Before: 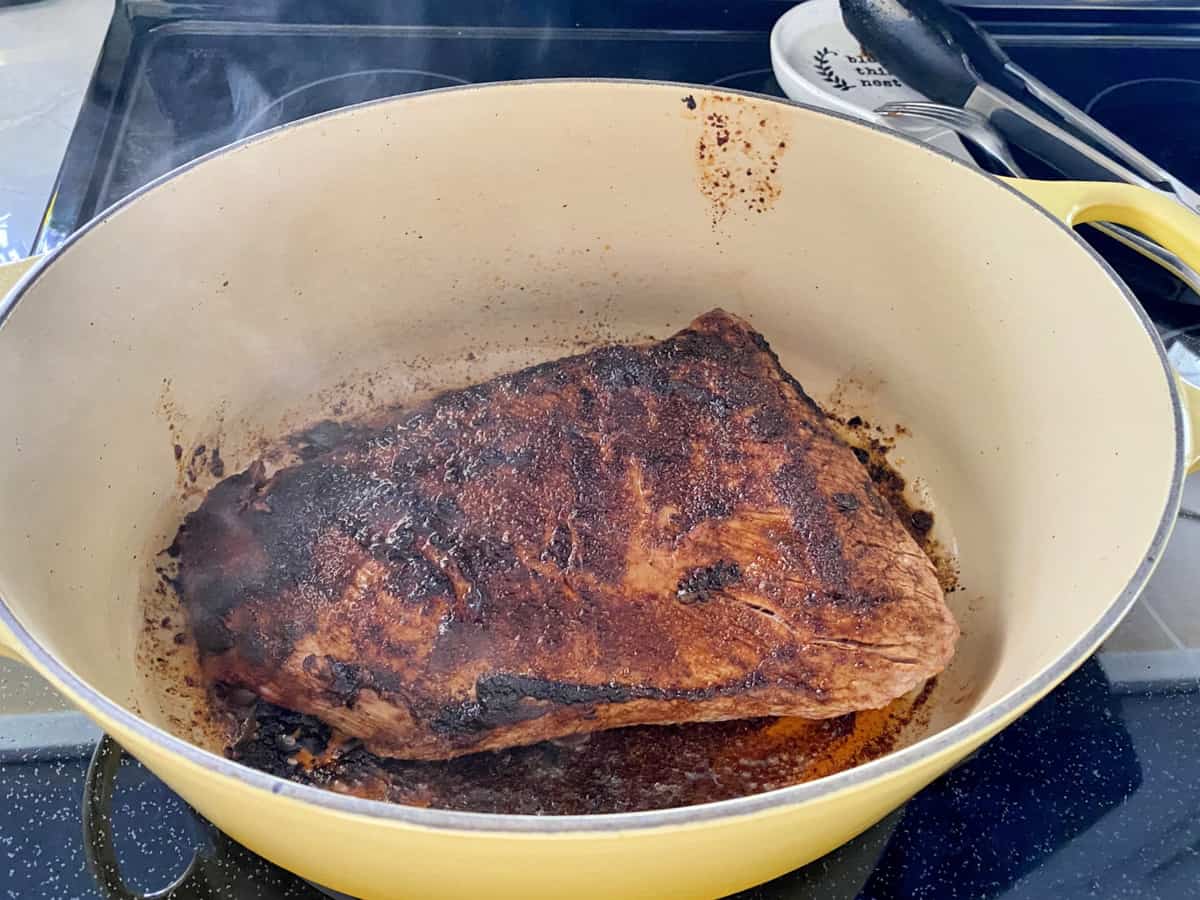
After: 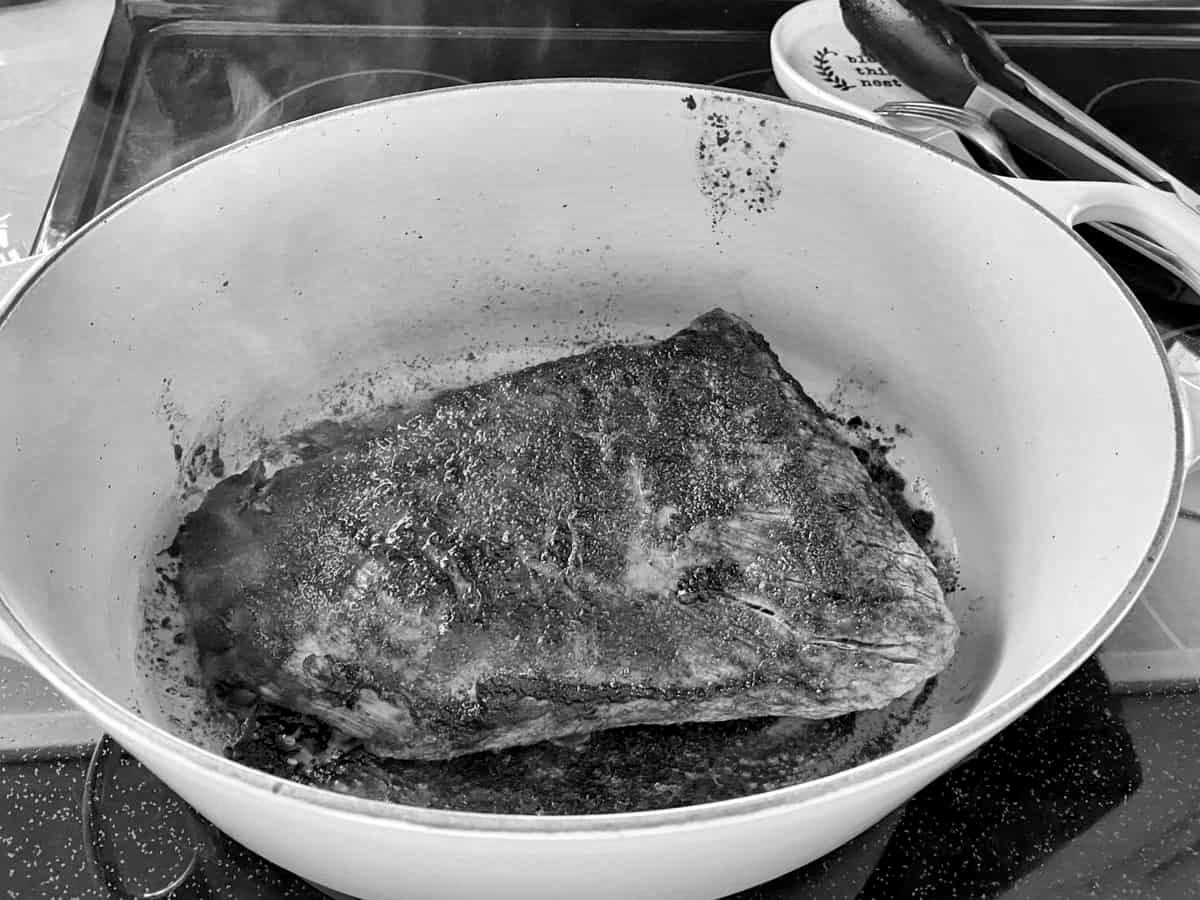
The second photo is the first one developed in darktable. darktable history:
monochrome: on, module defaults
local contrast: mode bilateral grid, contrast 25, coarseness 60, detail 151%, midtone range 0.2
color zones: curves: ch2 [(0, 0.5) (0.143, 0.517) (0.286, 0.571) (0.429, 0.522) (0.571, 0.5) (0.714, 0.5) (0.857, 0.5) (1, 0.5)]
